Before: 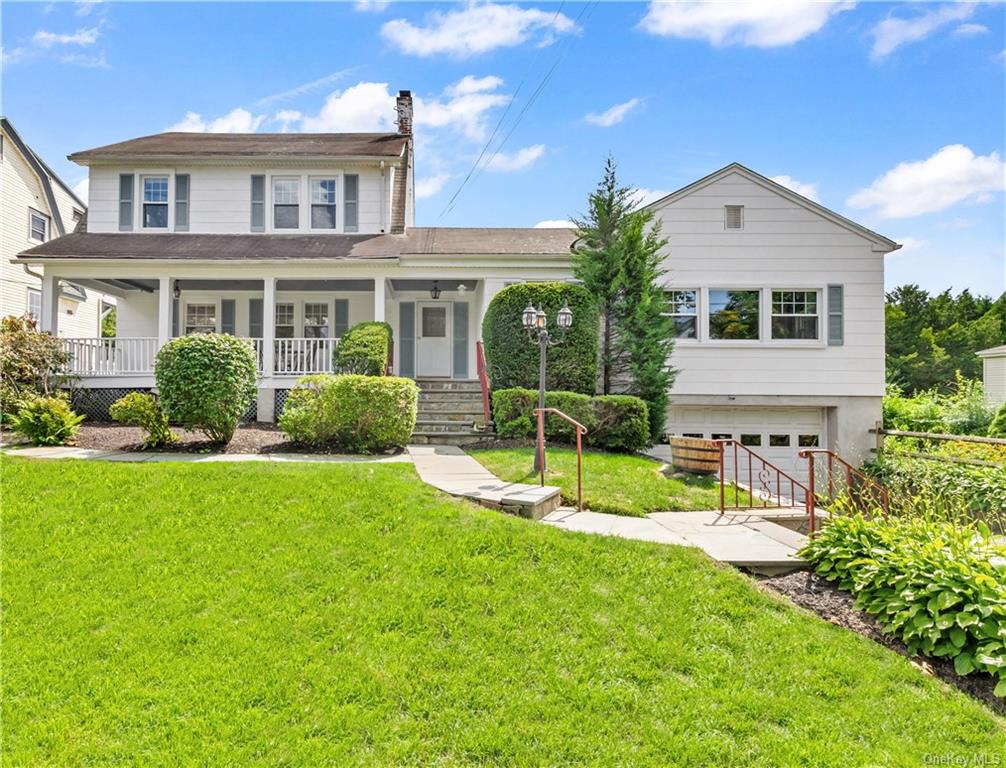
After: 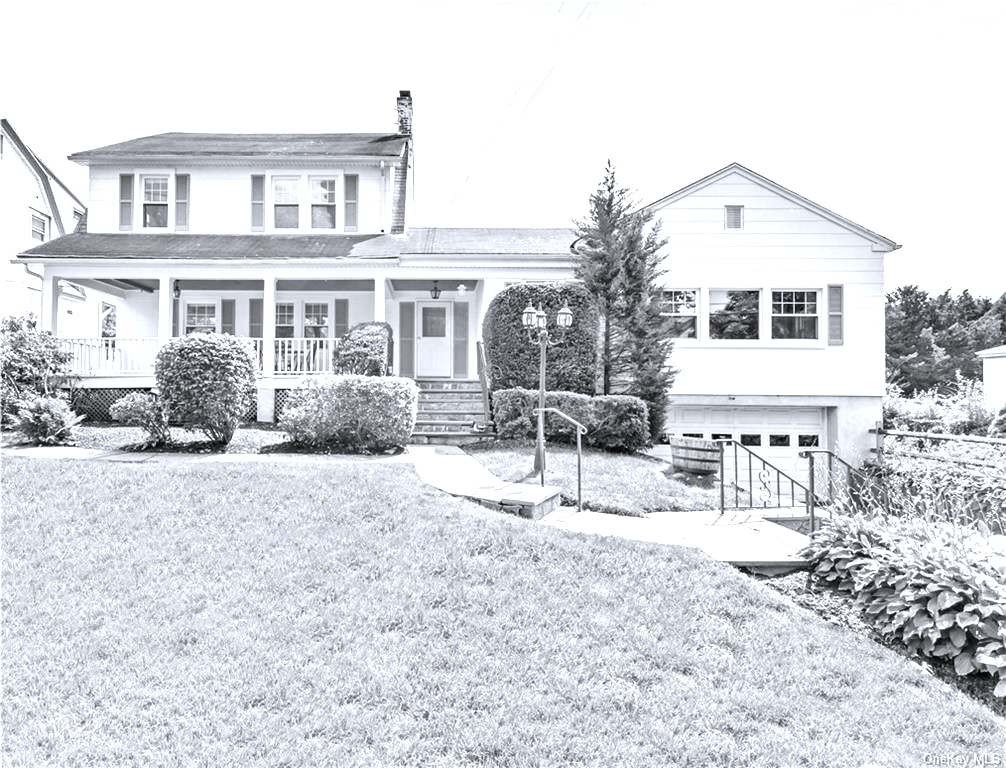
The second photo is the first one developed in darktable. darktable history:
color correction: highlights a* -0.137, highlights b* -5.91, shadows a* -0.137, shadows b* -0.137
contrast brightness saturation: contrast 0.1, brightness 0.02, saturation 0.02
color calibration: output gray [0.267, 0.423, 0.261, 0], illuminant same as pipeline (D50), adaptation none (bypass)
exposure: black level correction 0, exposure 1.173 EV, compensate exposure bias true, compensate highlight preservation false
